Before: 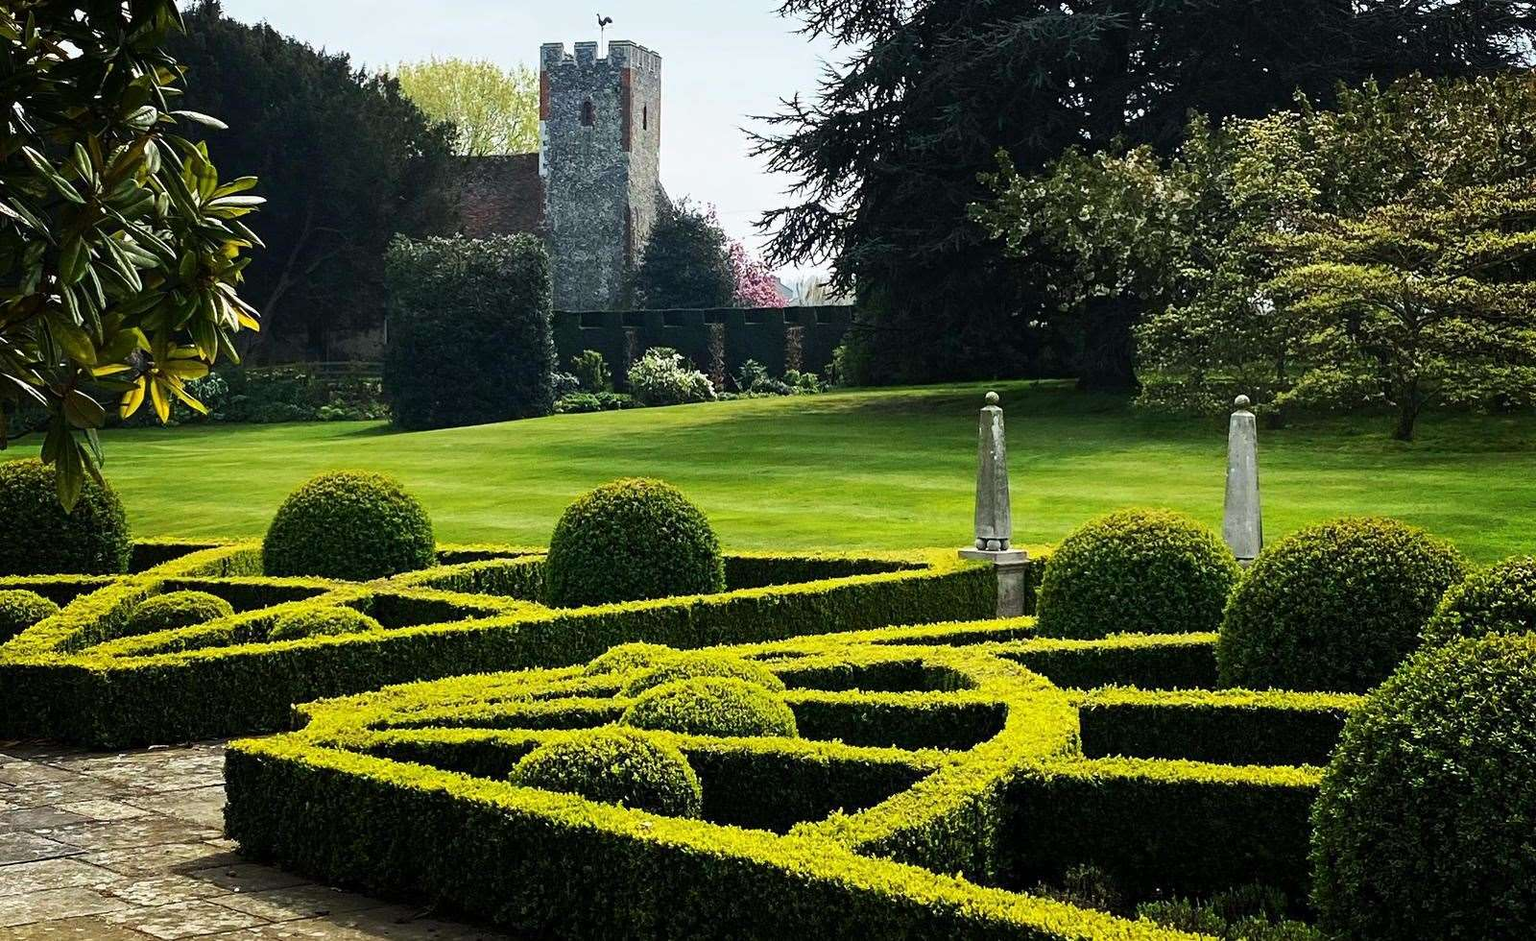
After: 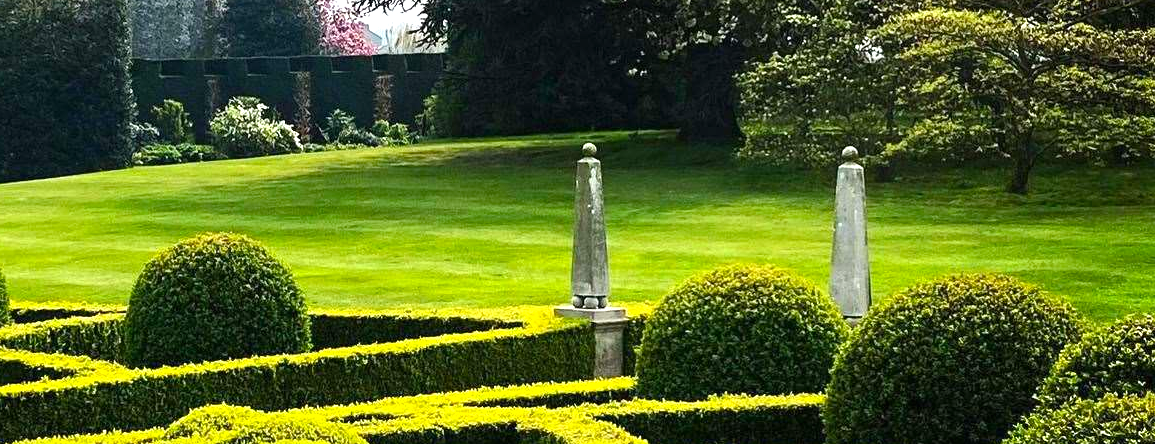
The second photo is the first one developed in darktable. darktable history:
crop and rotate: left 27.784%, top 27.24%, bottom 27.401%
exposure: black level correction 0, exposure 0.498 EV, compensate exposure bias true, compensate highlight preservation false
color balance rgb: shadows lift › chroma 0.744%, shadows lift › hue 115.37°, perceptual saturation grading › global saturation 1.256%, perceptual saturation grading › highlights -1.768%, perceptual saturation grading › mid-tones 3.664%, perceptual saturation grading › shadows 7.337%, global vibrance 20%
